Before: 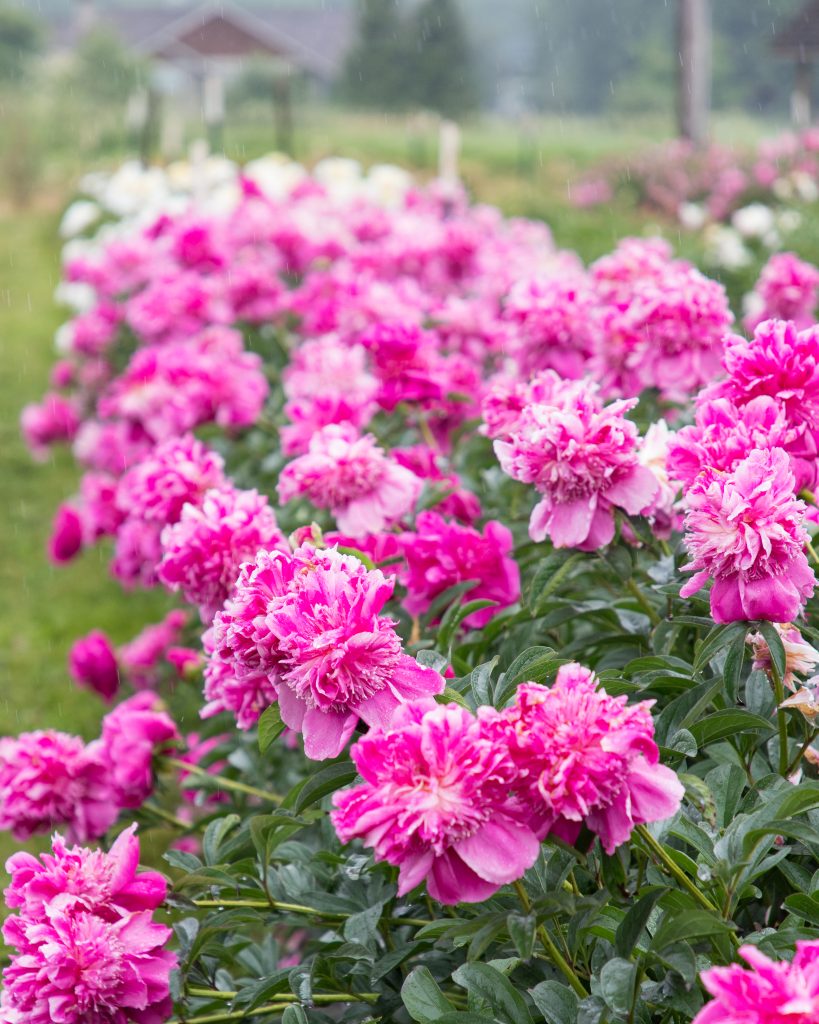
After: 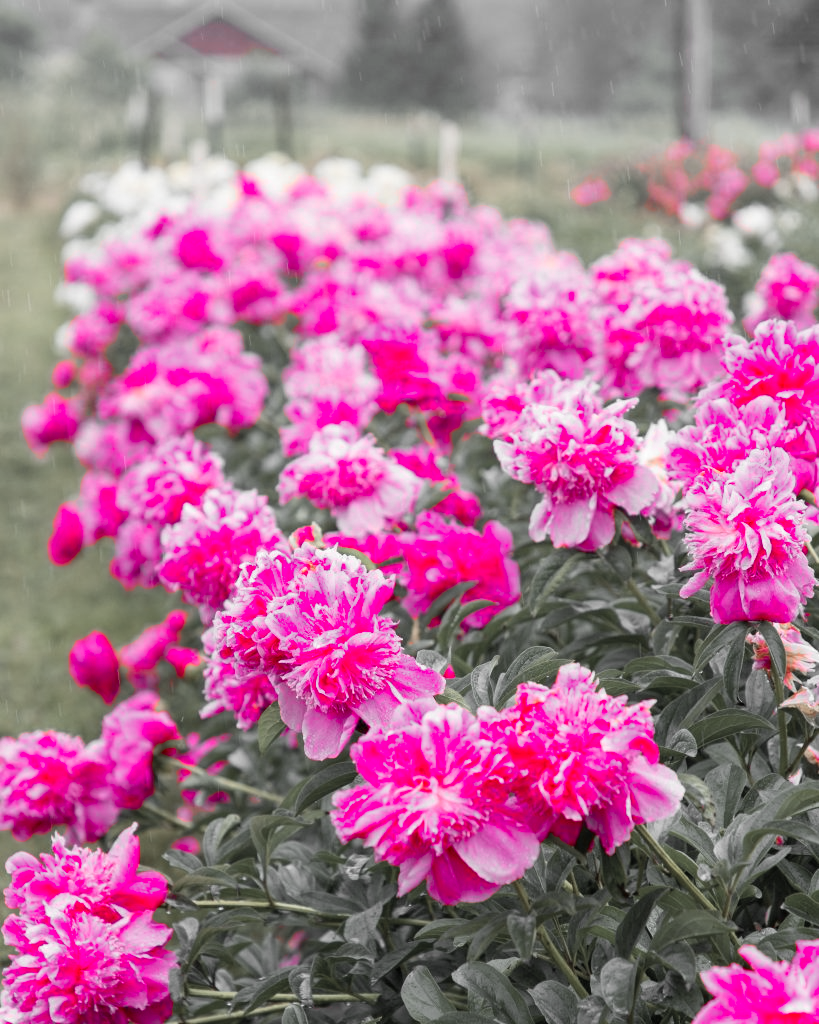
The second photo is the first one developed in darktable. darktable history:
contrast brightness saturation: contrast 0.044, saturation 0.075
color zones: curves: ch1 [(0, 0.831) (0.08, 0.771) (0.157, 0.268) (0.241, 0.207) (0.562, -0.005) (0.714, -0.013) (0.876, 0.01) (1, 0.831)]
